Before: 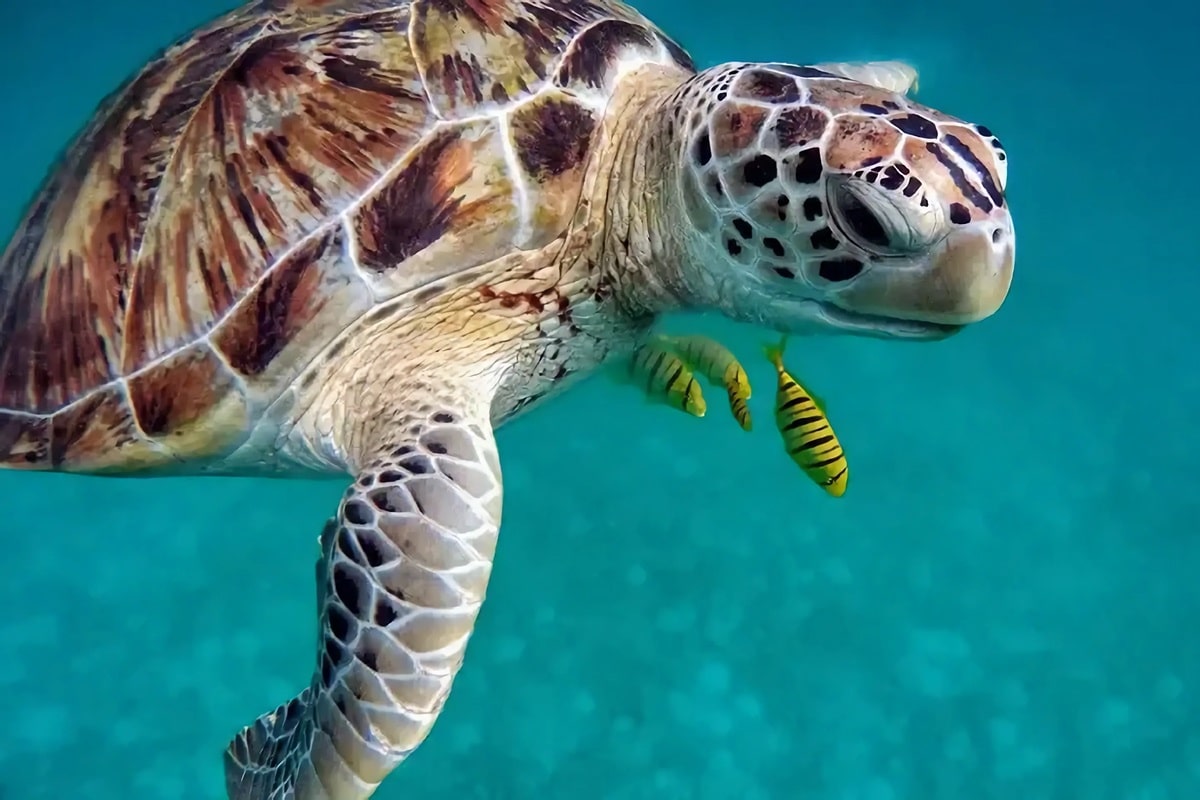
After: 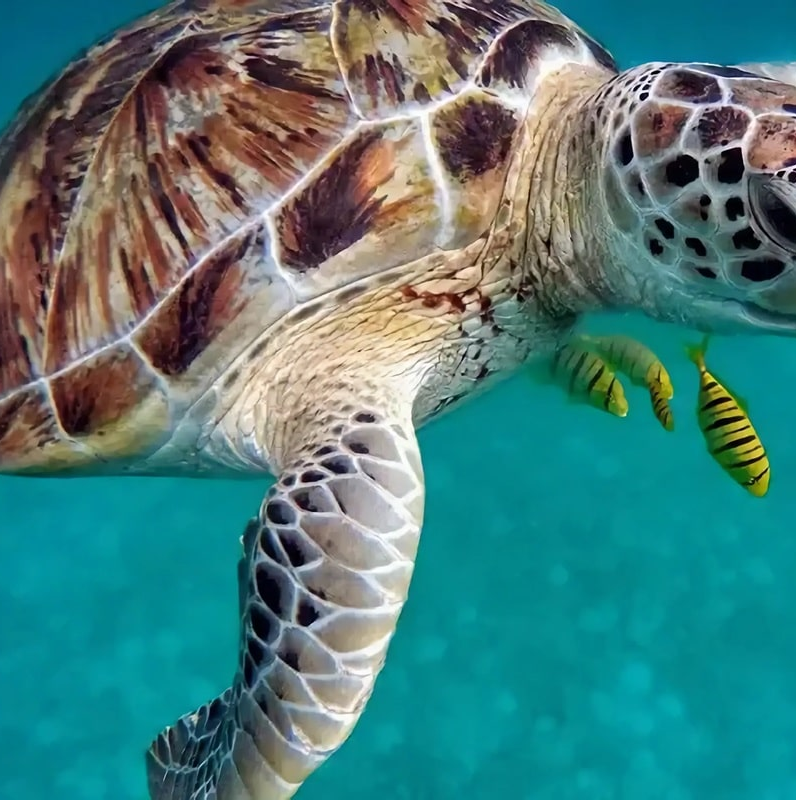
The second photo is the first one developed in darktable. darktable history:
crop and rotate: left 6.534%, right 27.057%
